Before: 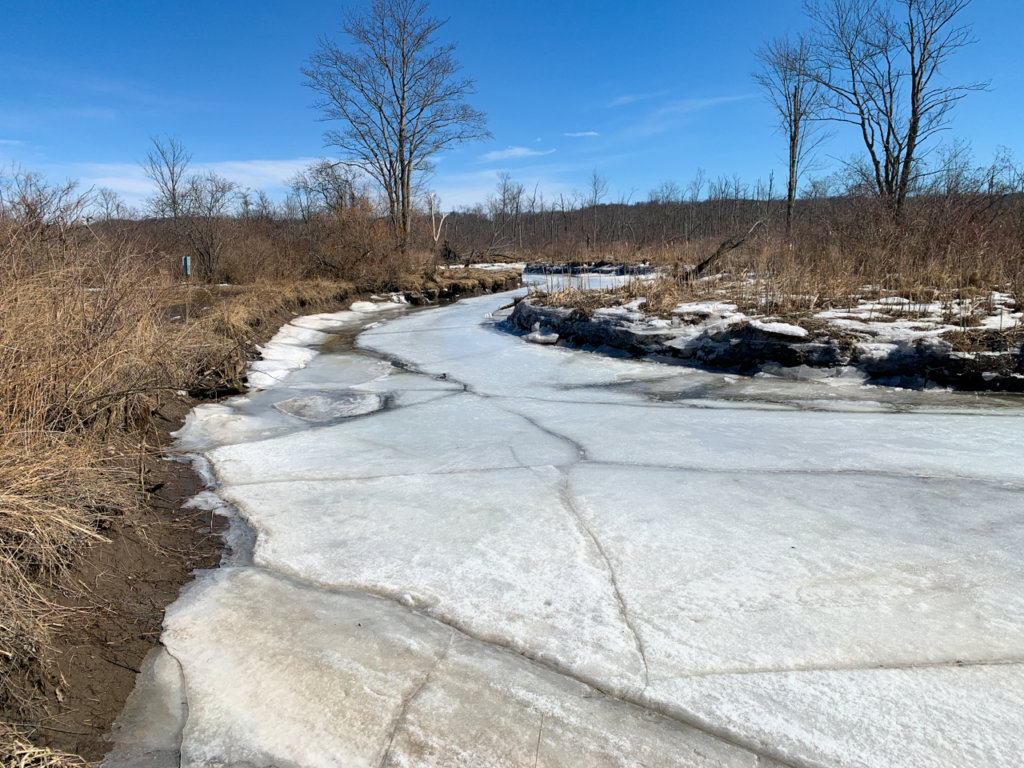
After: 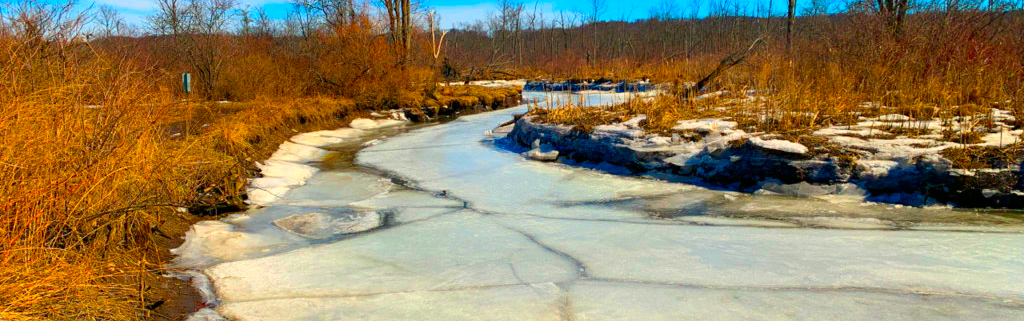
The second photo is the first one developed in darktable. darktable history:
white balance: red 1.045, blue 0.932
color correction: saturation 3
crop and rotate: top 23.84%, bottom 34.294%
